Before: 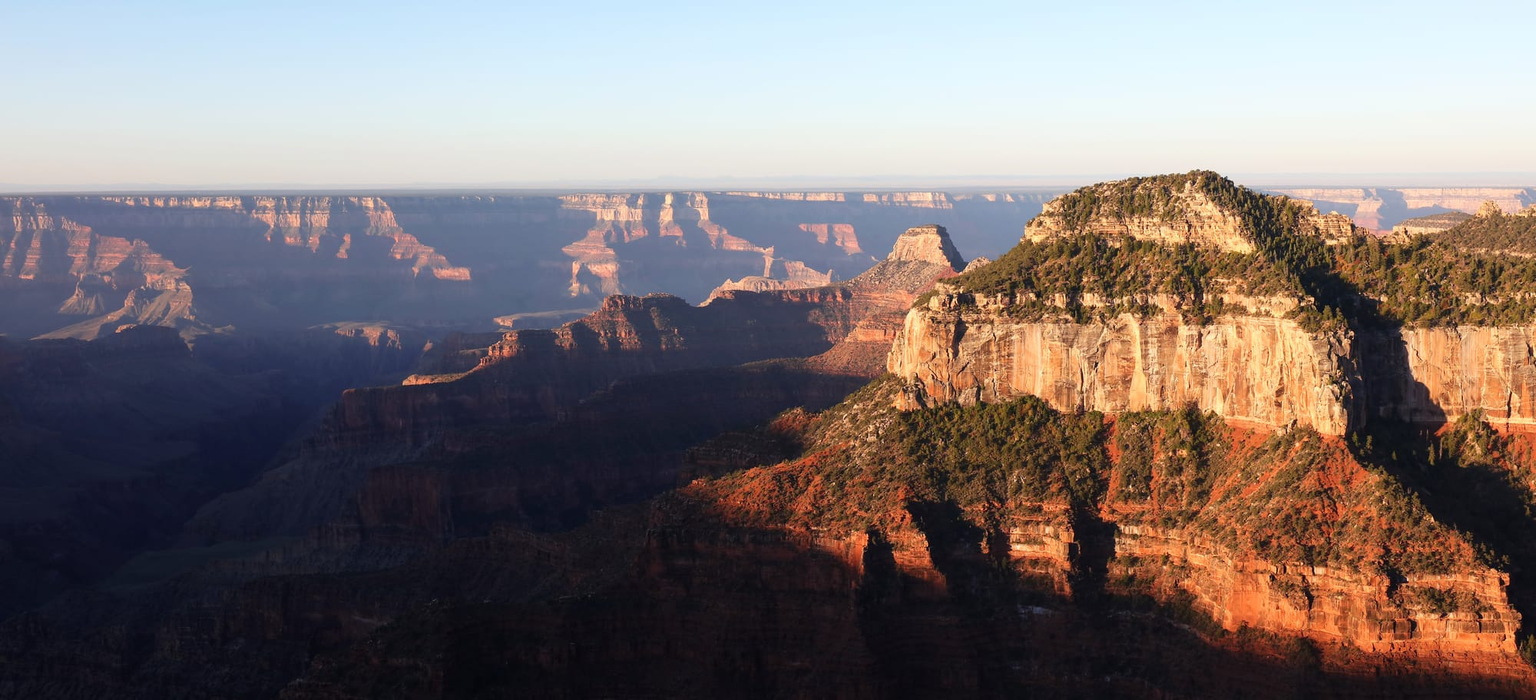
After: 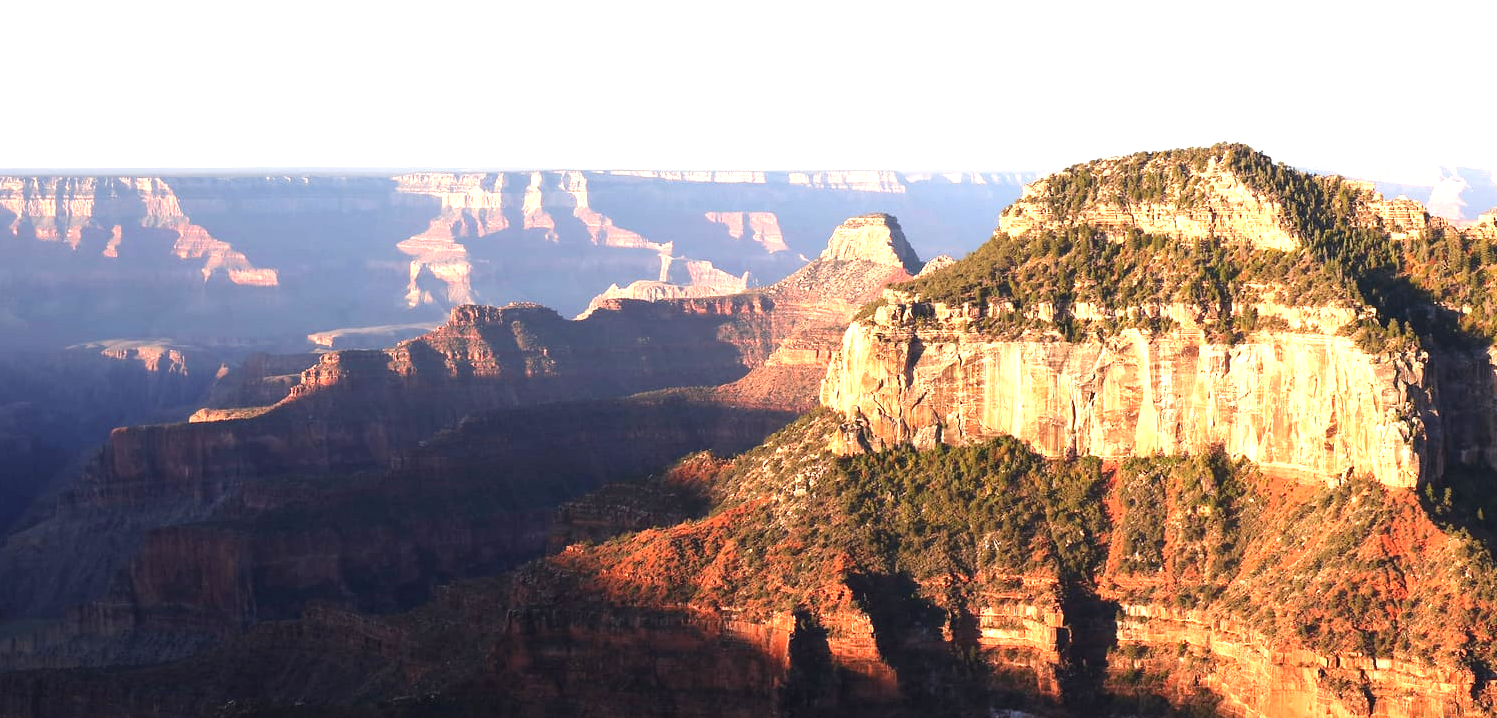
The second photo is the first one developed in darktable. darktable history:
crop: left 16.786%, top 8.714%, right 8.327%, bottom 12.452%
exposure: black level correction 0, exposure 1.127 EV, compensate highlight preservation false
